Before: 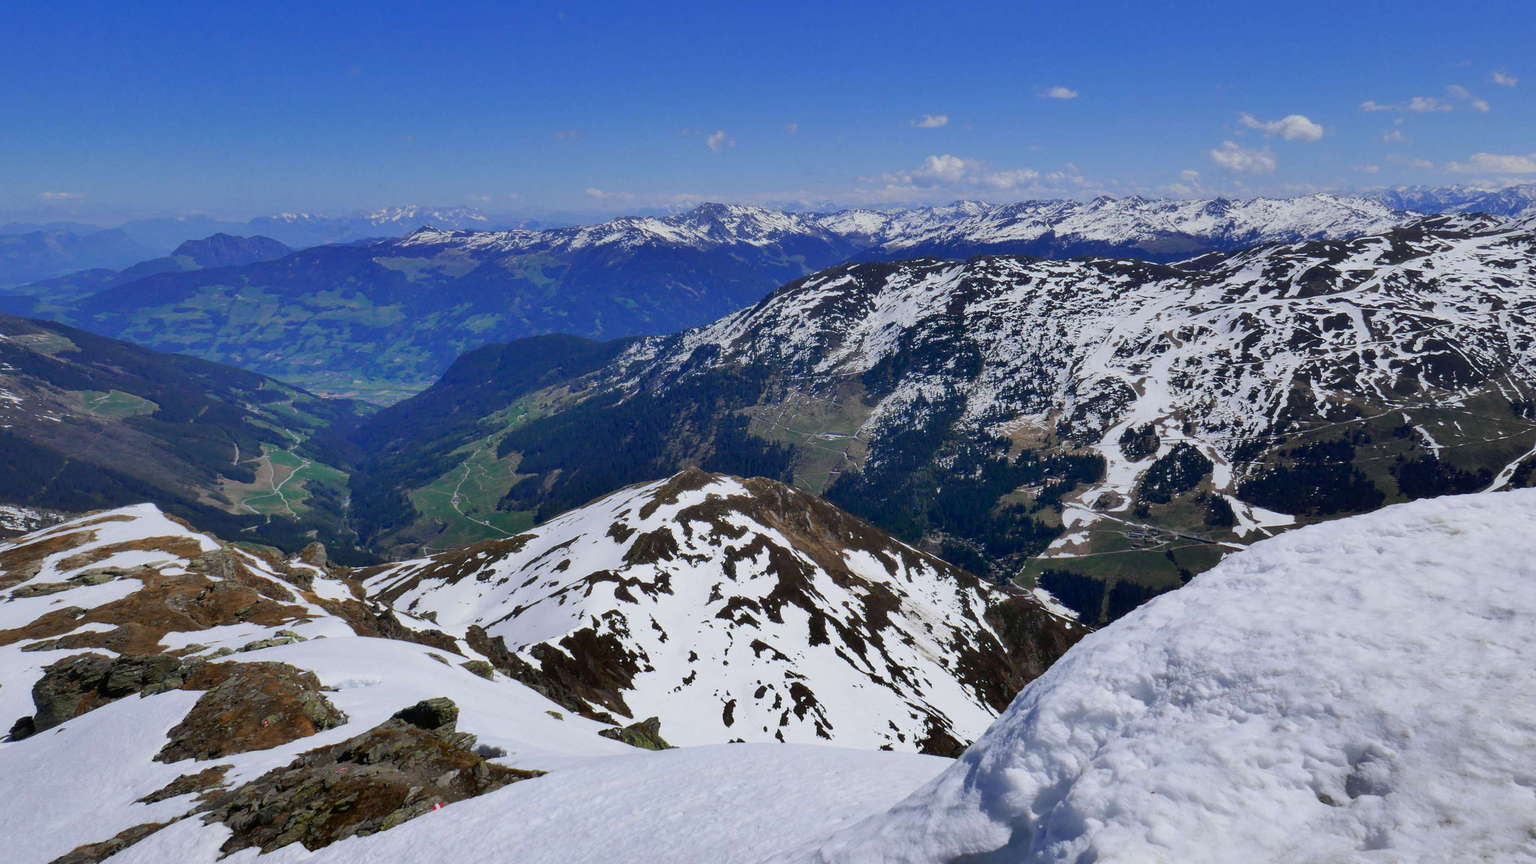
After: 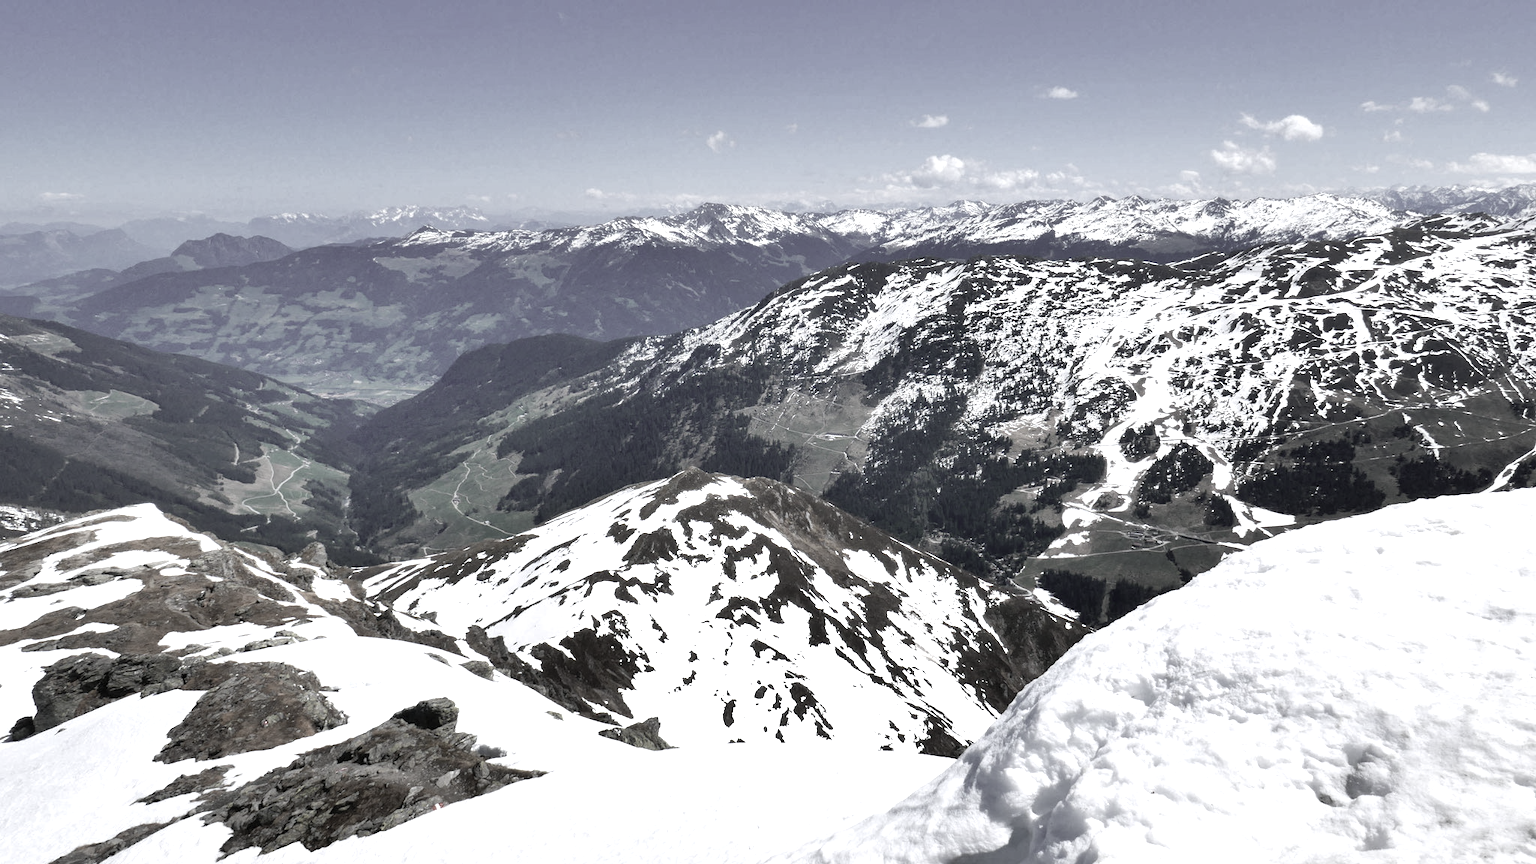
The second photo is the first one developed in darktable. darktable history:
base curve: curves: ch0 [(0, 0) (0.989, 0.992)], preserve colors none
color correction: highlights b* -0.053, saturation 0.186
exposure: black level correction 0, exposure 1.106 EV, compensate highlight preservation false
tone equalizer: edges refinement/feathering 500, mask exposure compensation -1.57 EV, preserve details no
